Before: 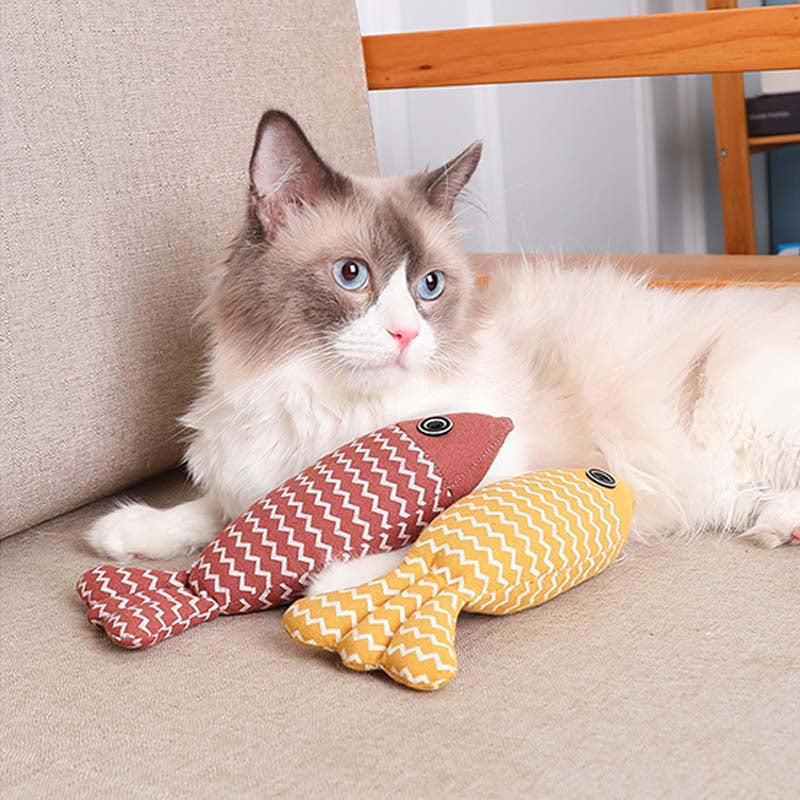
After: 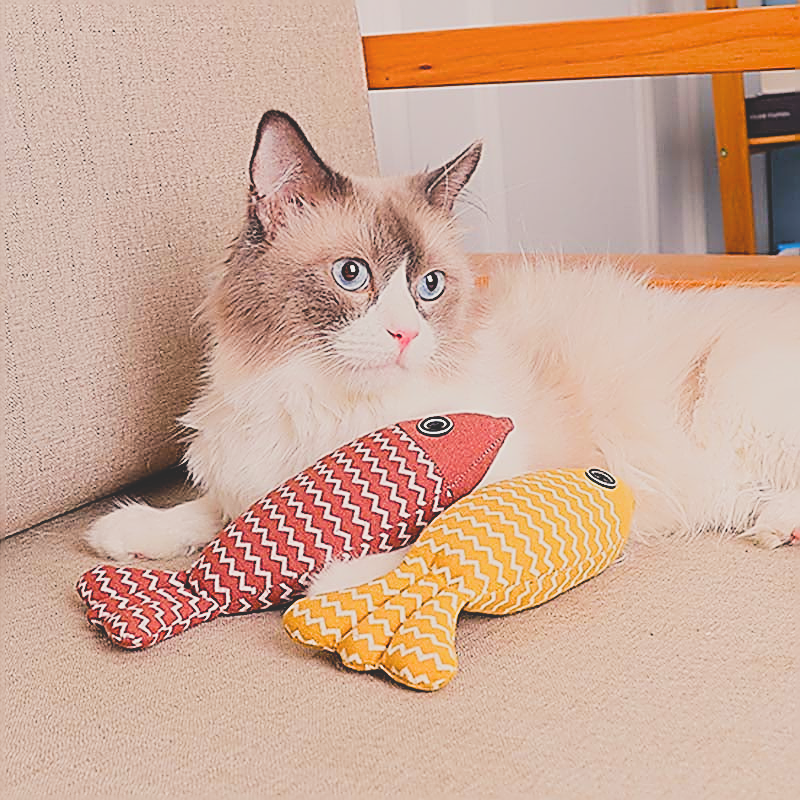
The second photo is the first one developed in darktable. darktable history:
filmic rgb: black relative exposure -5 EV, hardness 2.88, contrast 1.3, highlights saturation mix -30%
color balance rgb: shadows lift › chroma 2%, shadows lift › hue 247.2°, power › chroma 0.3%, power › hue 25.2°, highlights gain › chroma 3%, highlights gain › hue 60°, global offset › luminance 0.75%, perceptual saturation grading › global saturation 20%, perceptual saturation grading › highlights -20%, perceptual saturation grading › shadows 30%, global vibrance 20%
local contrast: detail 69%
sharpen: amount 1.861
